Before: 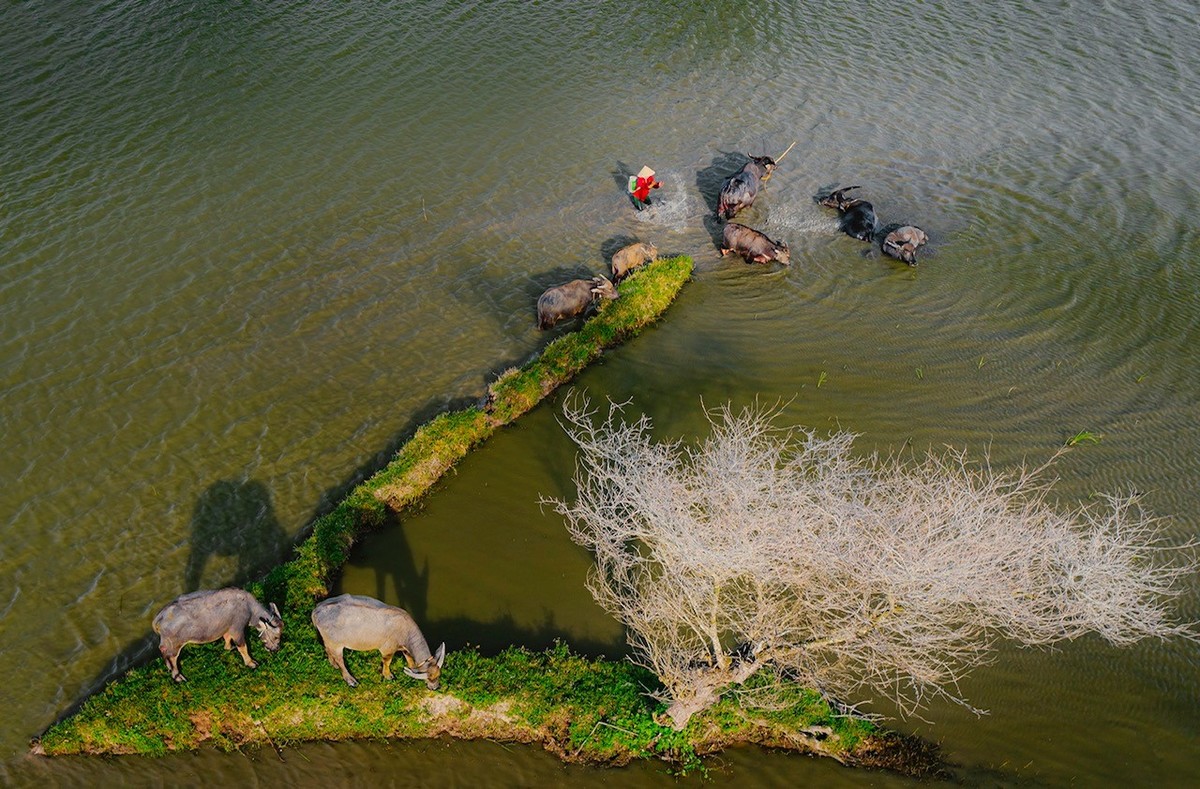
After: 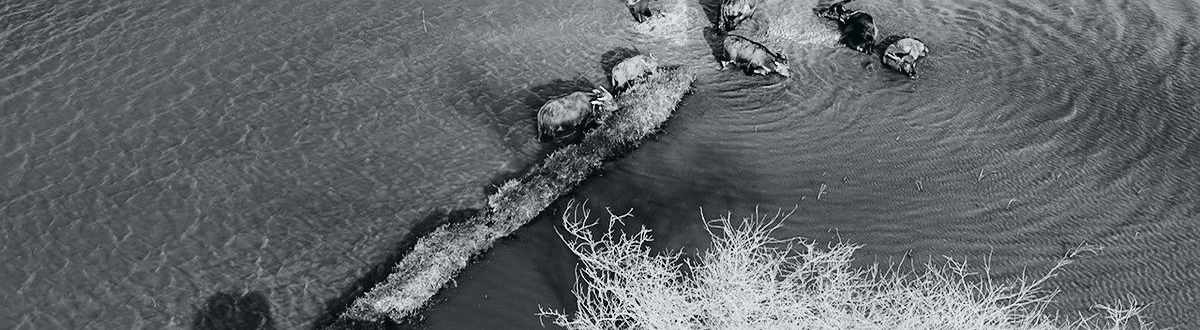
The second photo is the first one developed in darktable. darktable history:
tone curve: curves: ch0 [(0, 0.029) (0.087, 0.084) (0.227, 0.239) (0.46, 0.576) (0.657, 0.796) (0.861, 0.932) (0.997, 0.951)]; ch1 [(0, 0) (0.353, 0.344) (0.45, 0.46) (0.502, 0.494) (0.534, 0.523) (0.573, 0.576) (0.602, 0.631) (0.647, 0.669) (1, 1)]; ch2 [(0, 0) (0.333, 0.346) (0.385, 0.395) (0.44, 0.466) (0.5, 0.493) (0.521, 0.56) (0.553, 0.579) (0.573, 0.599) (0.667, 0.777) (1, 1)], color space Lab, independent channels, preserve colors none
color calibration: output gray [0.267, 0.423, 0.261, 0], illuminant same as pipeline (D50), adaptation none (bypass)
crop and rotate: top 23.84%, bottom 34.294%
contrast equalizer: y [[0.514, 0.573, 0.581, 0.508, 0.5, 0.5], [0.5 ×6], [0.5 ×6], [0 ×6], [0 ×6]], mix 0.79
sharpen: on, module defaults
